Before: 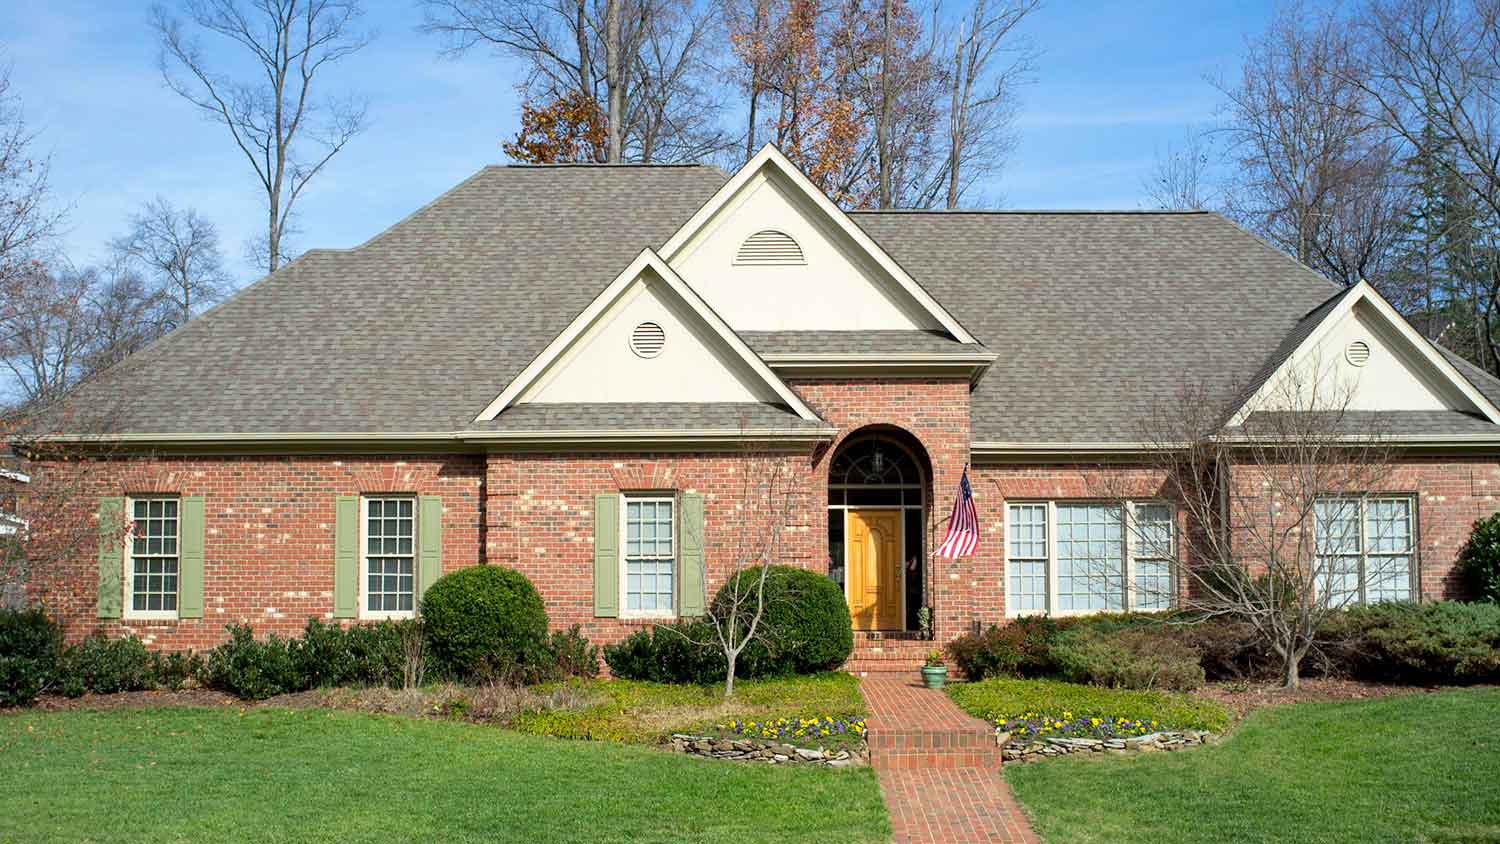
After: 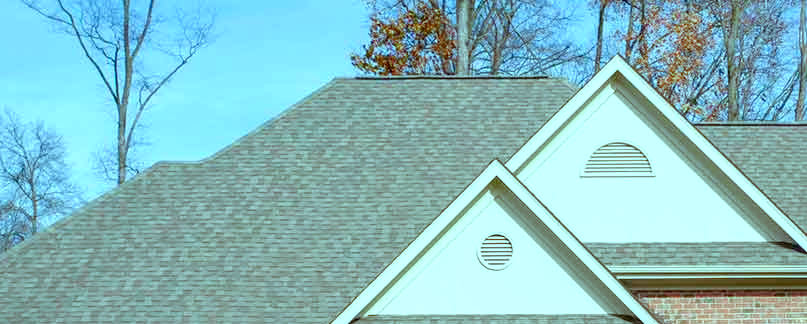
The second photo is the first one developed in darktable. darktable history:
exposure: black level correction 0, exposure 0.499 EV, compensate highlight preservation false
crop: left 10.189%, top 10.512%, right 36.008%, bottom 50.994%
levels: levels [0, 0.478, 1]
color balance rgb: highlights gain › luminance -32.859%, highlights gain › chroma 5.69%, highlights gain › hue 215.8°, perceptual saturation grading › global saturation 0.24%, perceptual saturation grading › highlights -32.501%, perceptual saturation grading › mid-tones 5.262%, perceptual saturation grading › shadows 17.707%, global vibrance 20%
local contrast: on, module defaults
